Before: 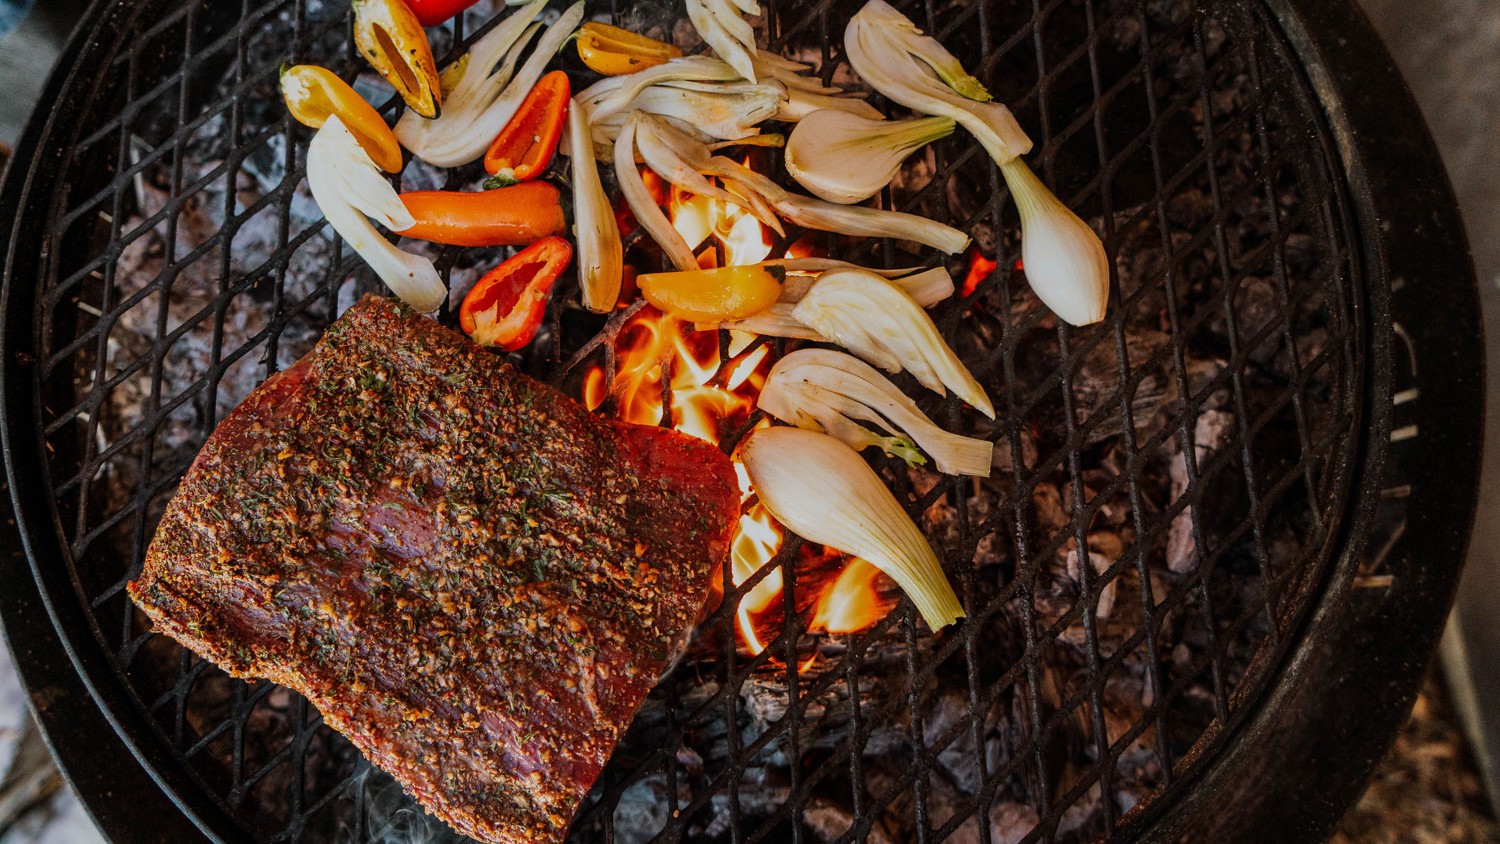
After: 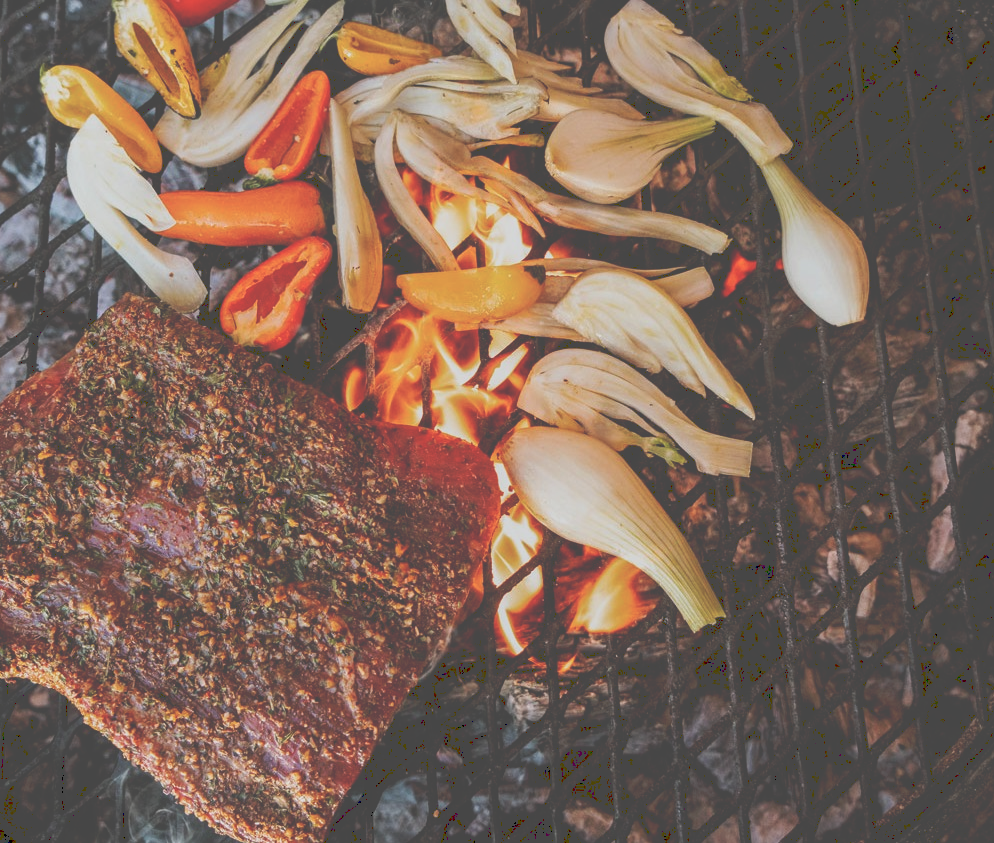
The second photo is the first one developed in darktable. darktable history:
shadows and highlights: shadows -0.177, highlights 39.16
tone curve: curves: ch0 [(0, 0) (0.003, 0.298) (0.011, 0.298) (0.025, 0.298) (0.044, 0.3) (0.069, 0.302) (0.1, 0.312) (0.136, 0.329) (0.177, 0.354) (0.224, 0.376) (0.277, 0.408) (0.335, 0.453) (0.399, 0.503) (0.468, 0.562) (0.543, 0.623) (0.623, 0.686) (0.709, 0.754) (0.801, 0.825) (0.898, 0.873) (1, 1)], preserve colors none
crop and rotate: left 16.109%, right 17.623%
